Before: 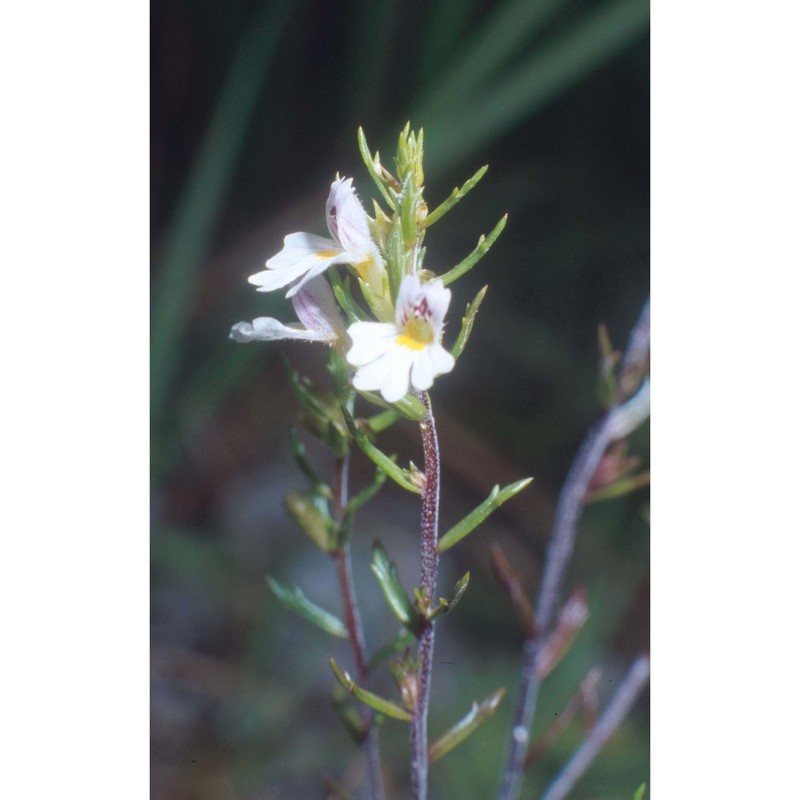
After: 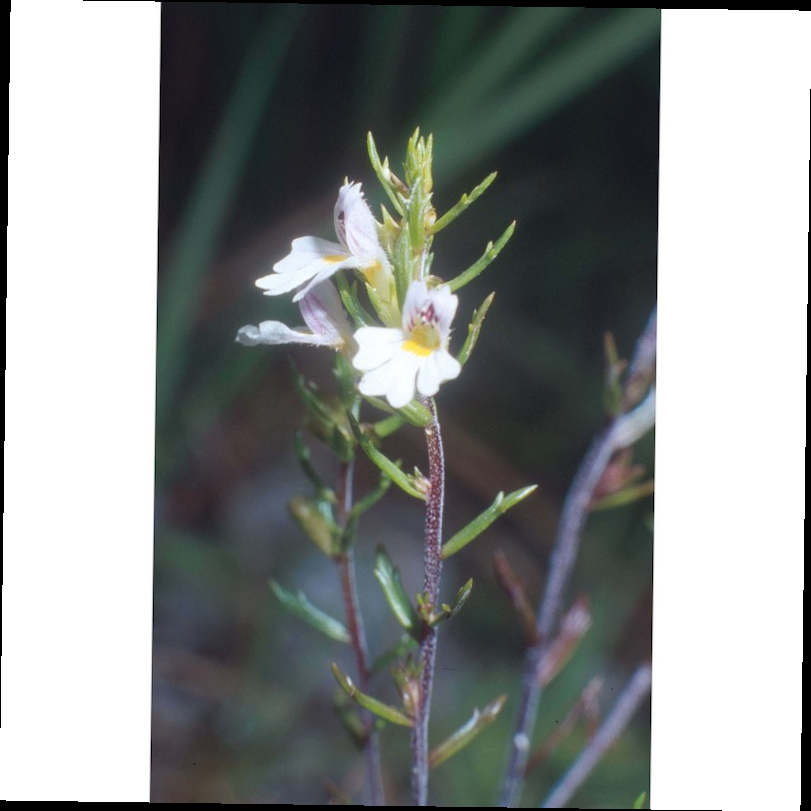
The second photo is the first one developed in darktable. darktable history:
rotate and perspective: rotation 0.8°, automatic cropping off
levels: levels [0, 0.499, 1]
